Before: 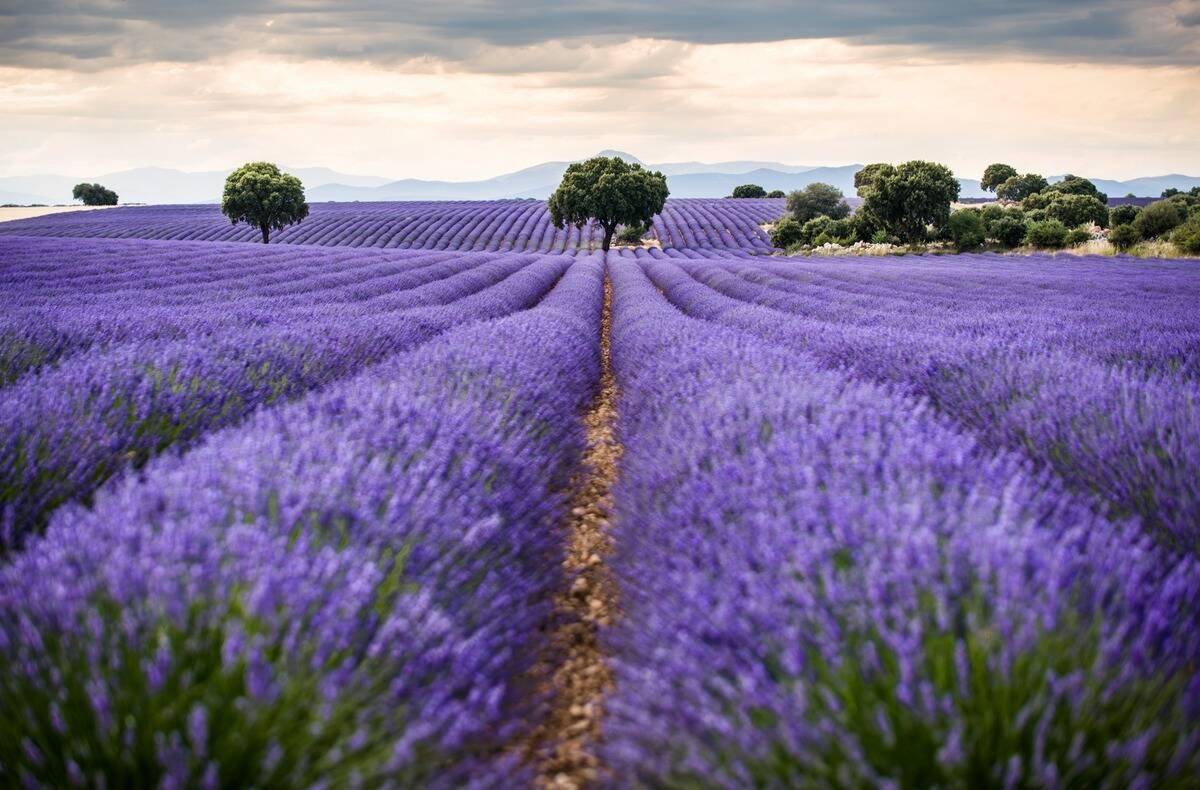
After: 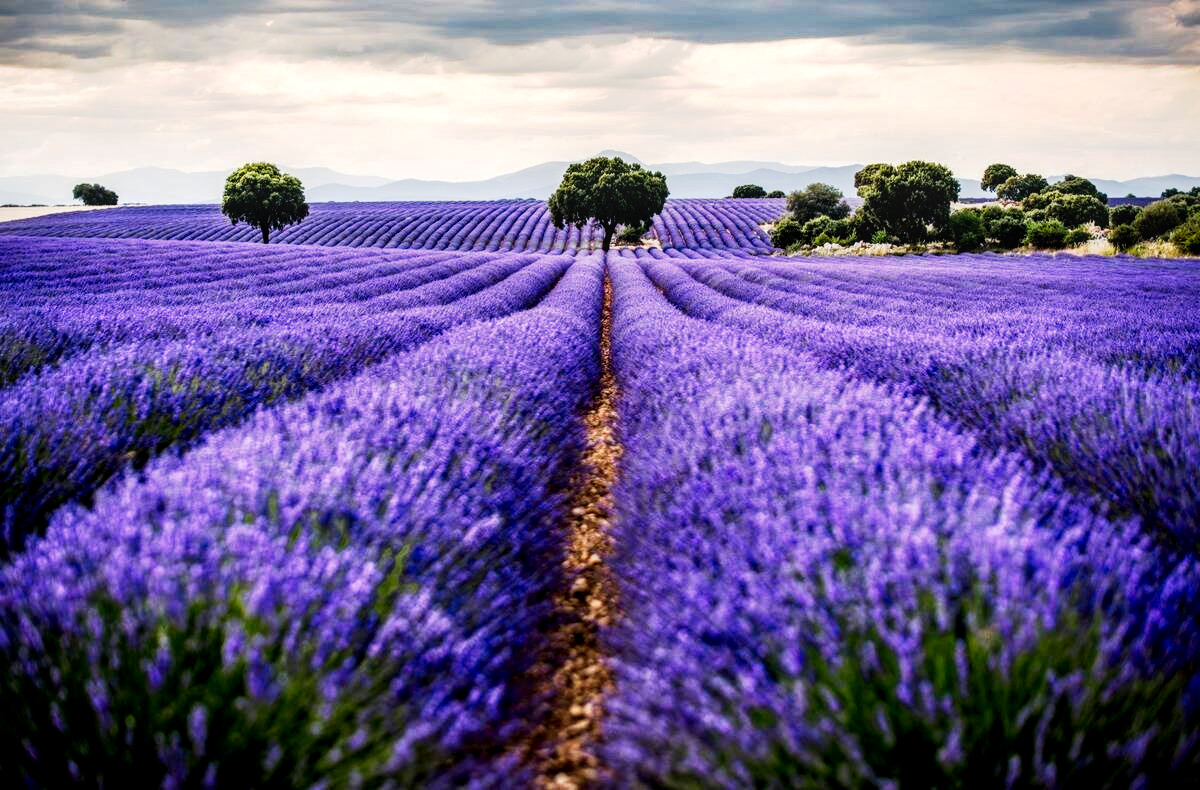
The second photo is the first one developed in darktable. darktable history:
color zones: curves: ch0 [(0, 0.5) (0.143, 0.5) (0.286, 0.5) (0.429, 0.5) (0.571, 0.5) (0.714, 0.476) (0.857, 0.5) (1, 0.5)]; ch2 [(0, 0.5) (0.143, 0.5) (0.286, 0.5) (0.429, 0.5) (0.571, 0.5) (0.714, 0.487) (0.857, 0.5) (1, 0.5)]
tone curve: curves: ch0 [(0, 0) (0.003, 0.001) (0.011, 0.001) (0.025, 0.001) (0.044, 0.001) (0.069, 0.003) (0.1, 0.007) (0.136, 0.013) (0.177, 0.032) (0.224, 0.083) (0.277, 0.157) (0.335, 0.237) (0.399, 0.334) (0.468, 0.446) (0.543, 0.562) (0.623, 0.683) (0.709, 0.801) (0.801, 0.869) (0.898, 0.918) (1, 1)], preserve colors none
local contrast: on, module defaults
